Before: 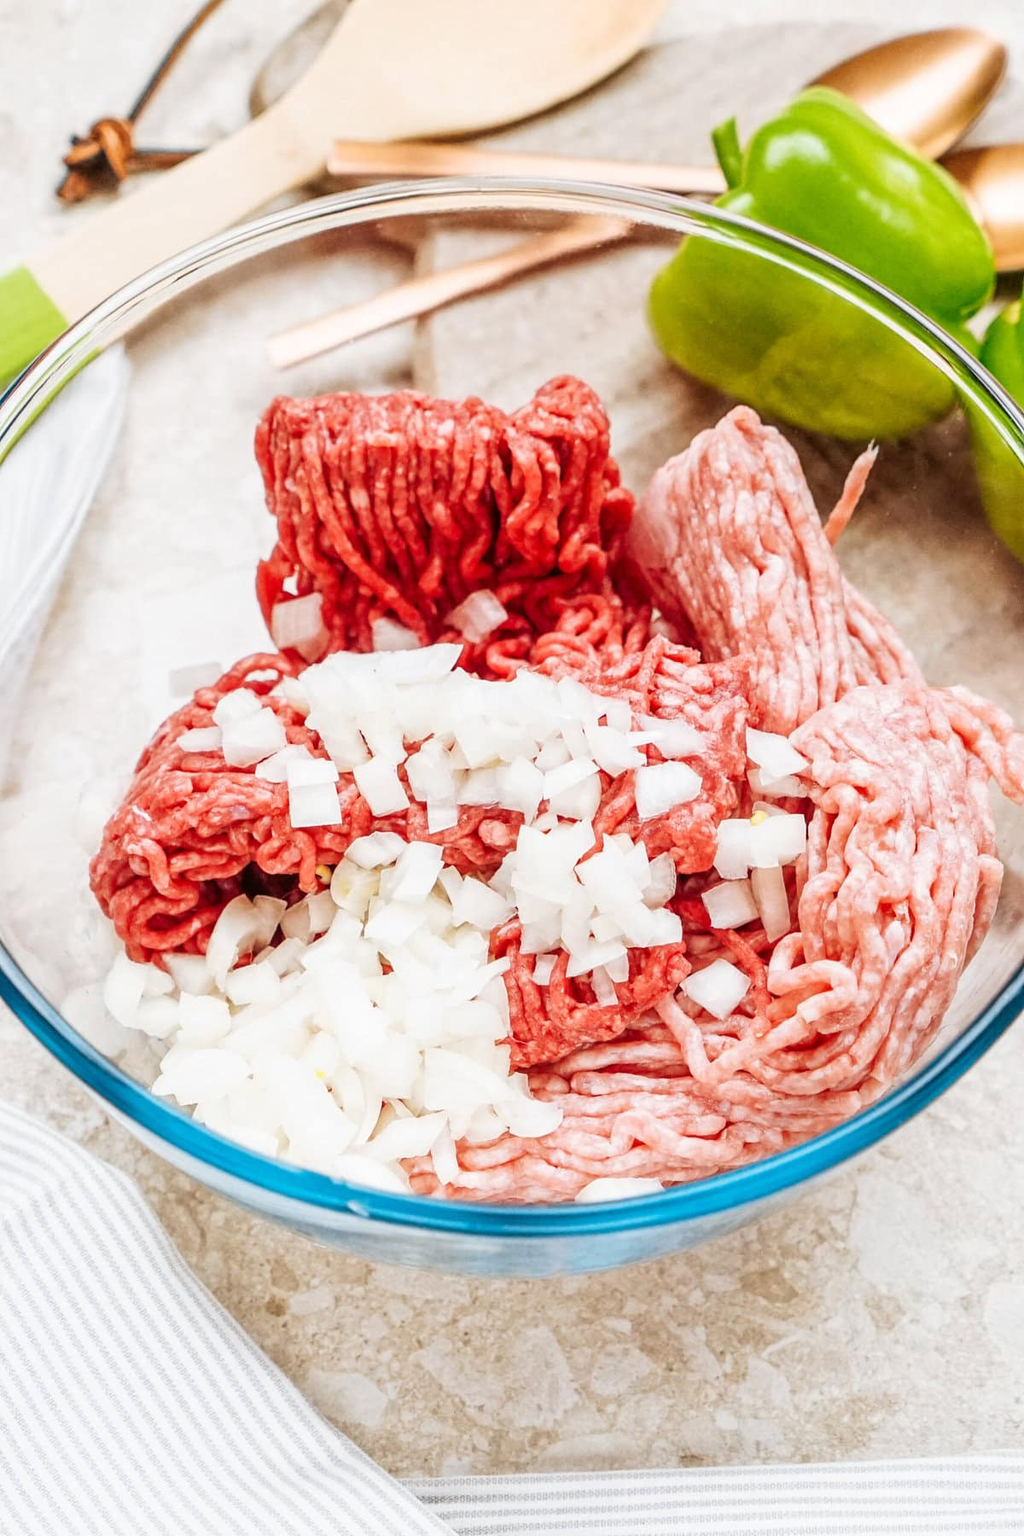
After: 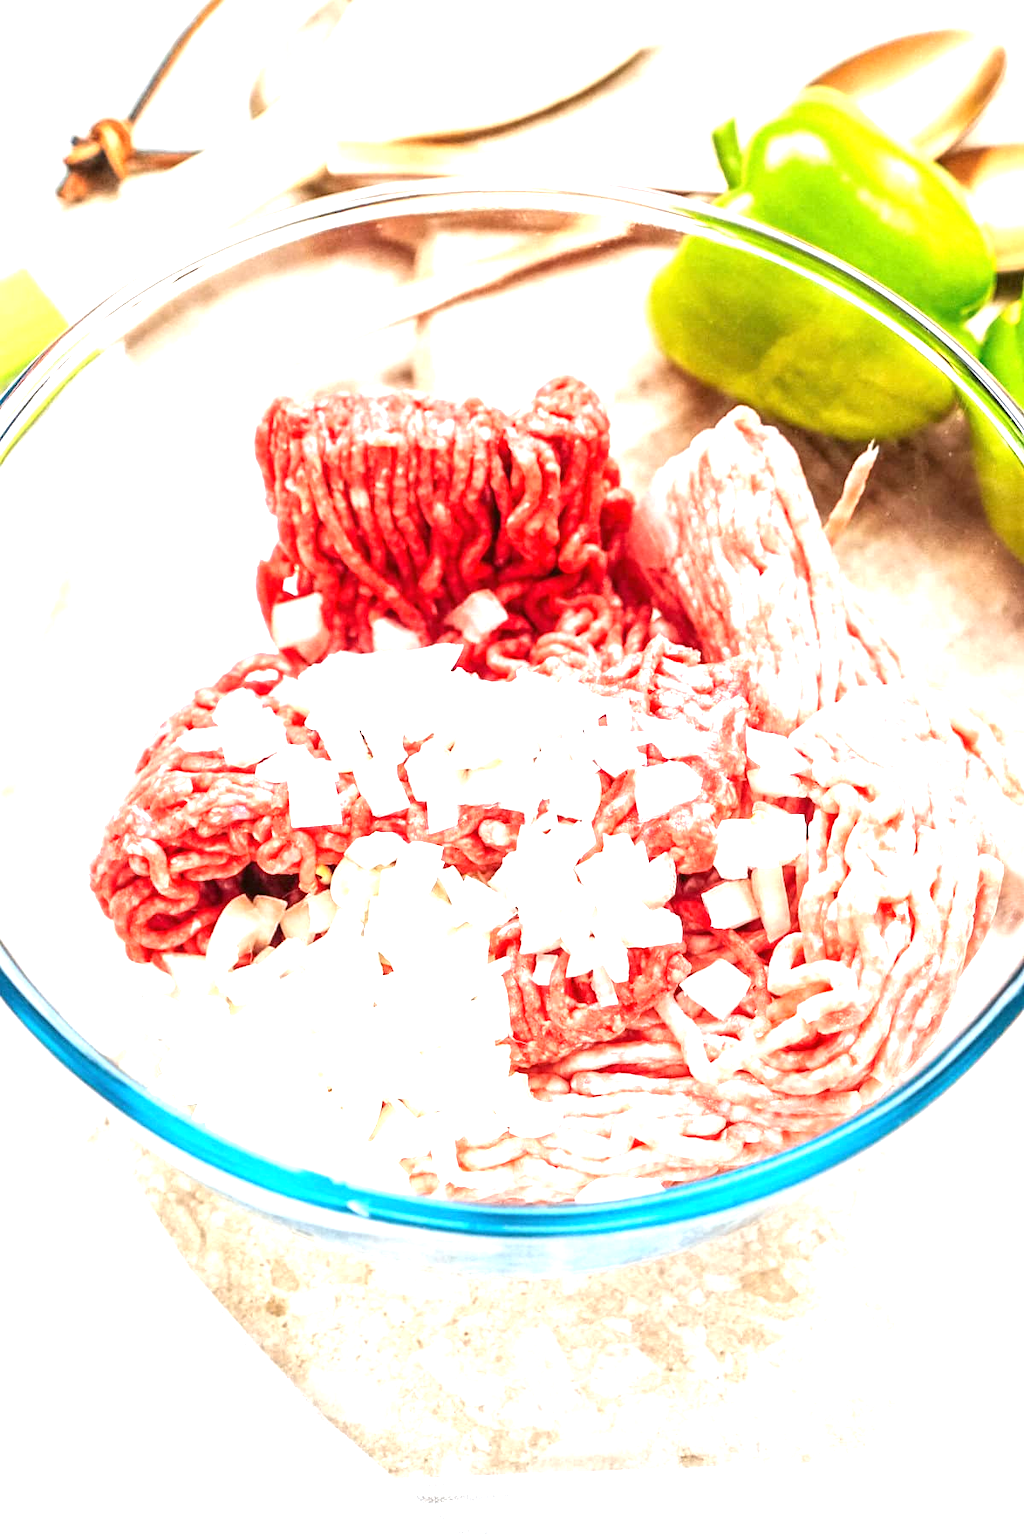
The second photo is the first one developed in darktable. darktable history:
exposure: black level correction 0, exposure 1.199 EV, compensate exposure bias true, compensate highlight preservation false
